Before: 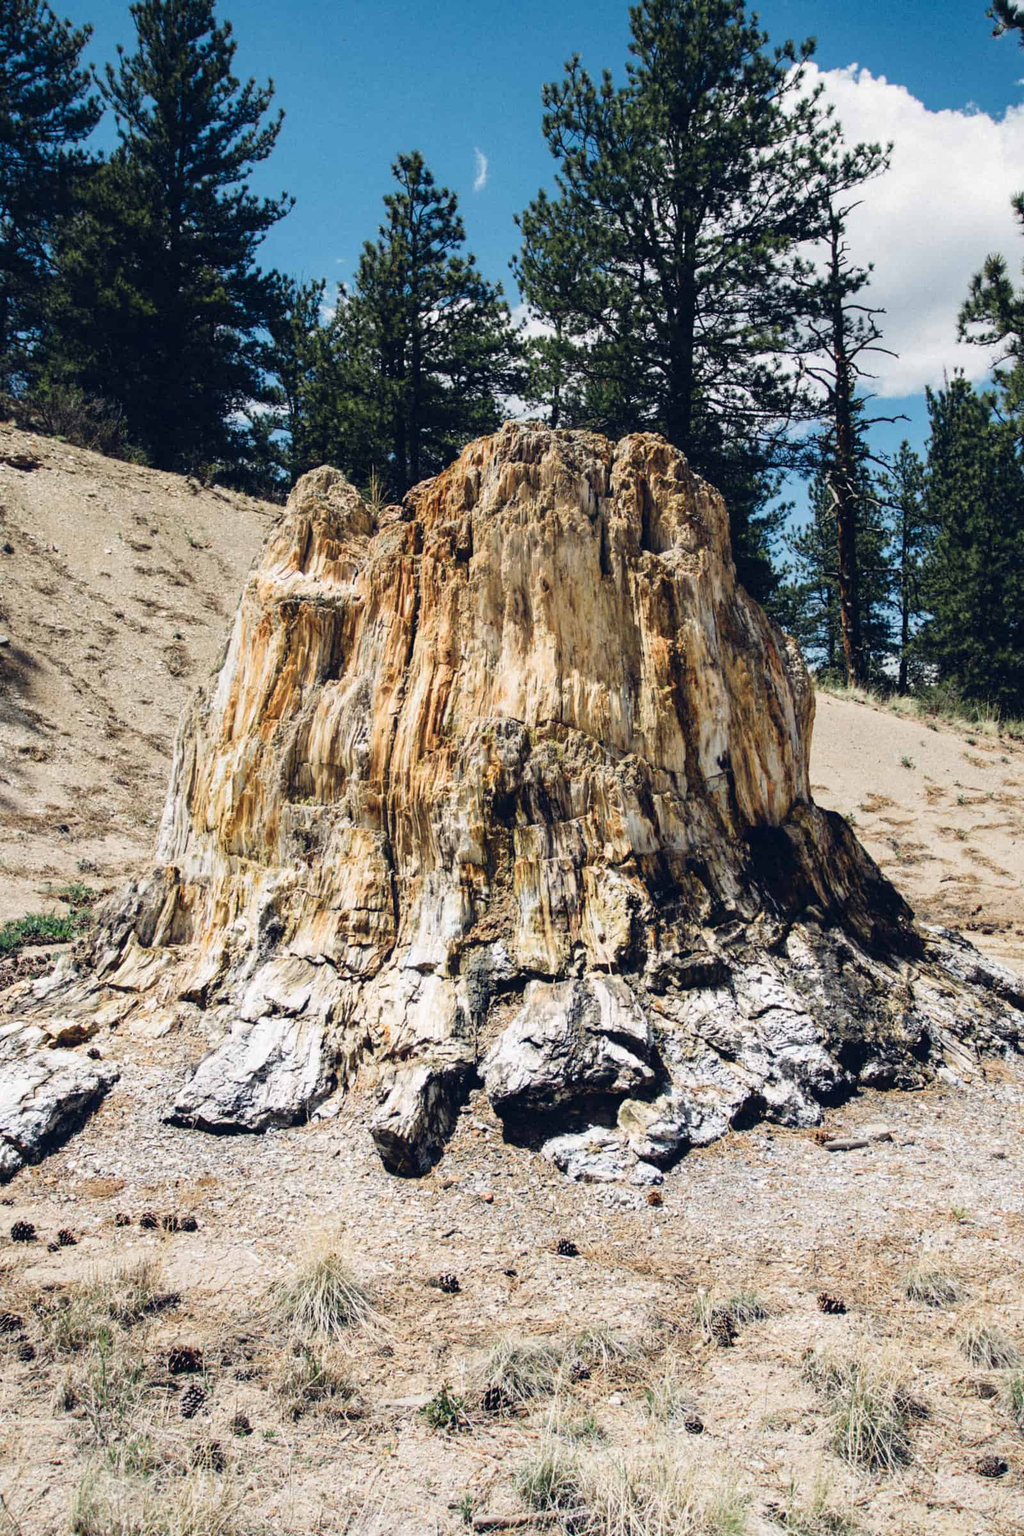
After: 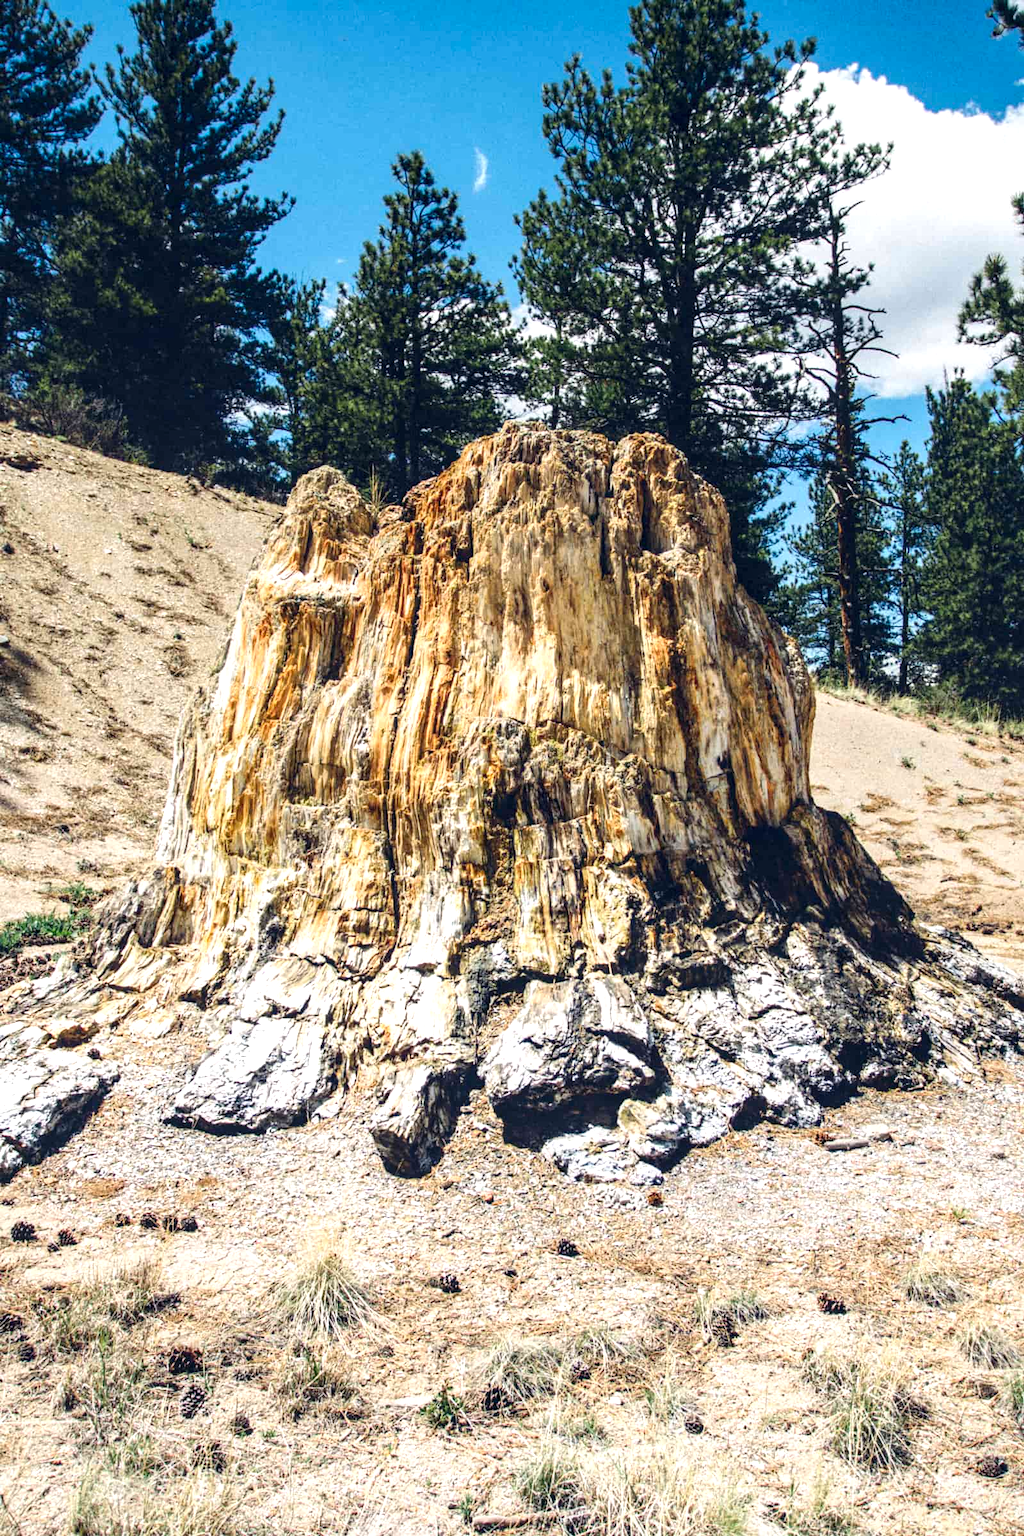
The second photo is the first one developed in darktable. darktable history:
exposure: exposure 0.467 EV, compensate highlight preservation false
local contrast: on, module defaults
contrast brightness saturation: contrast 0.077, saturation 0.204
